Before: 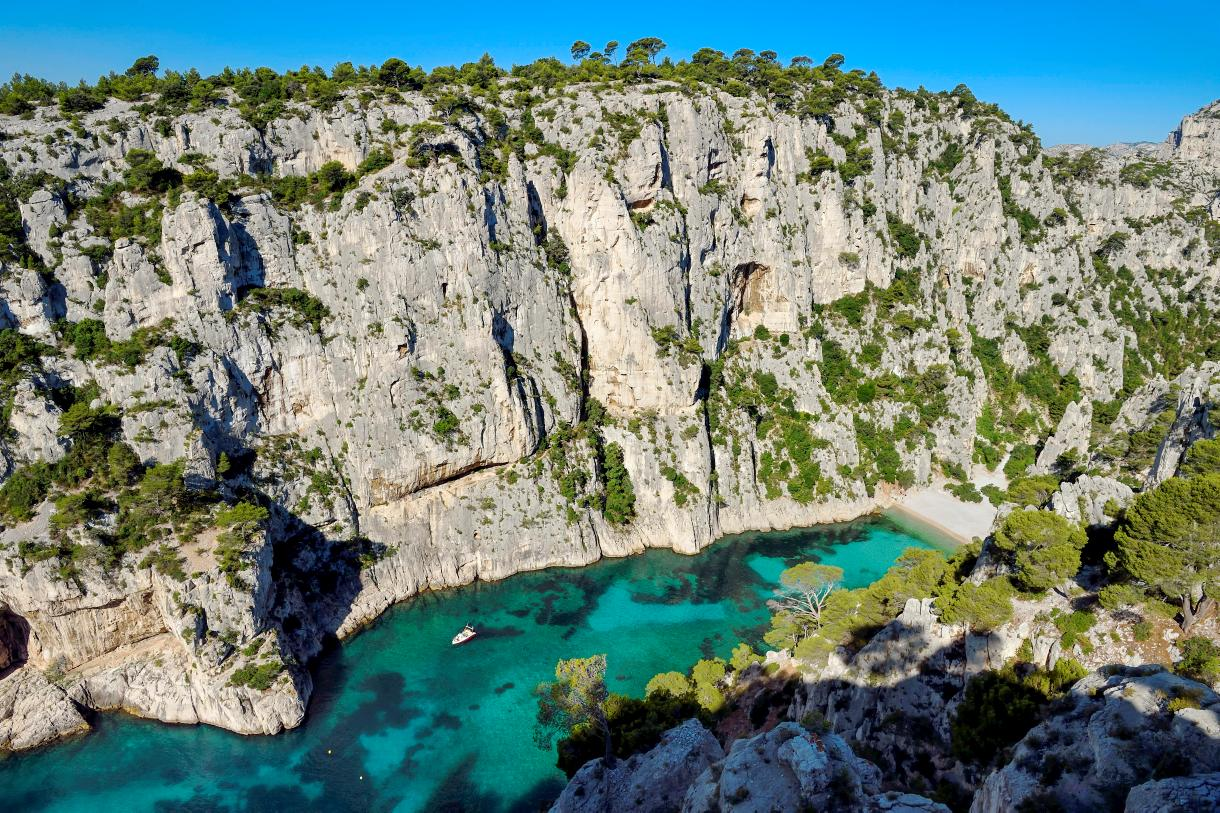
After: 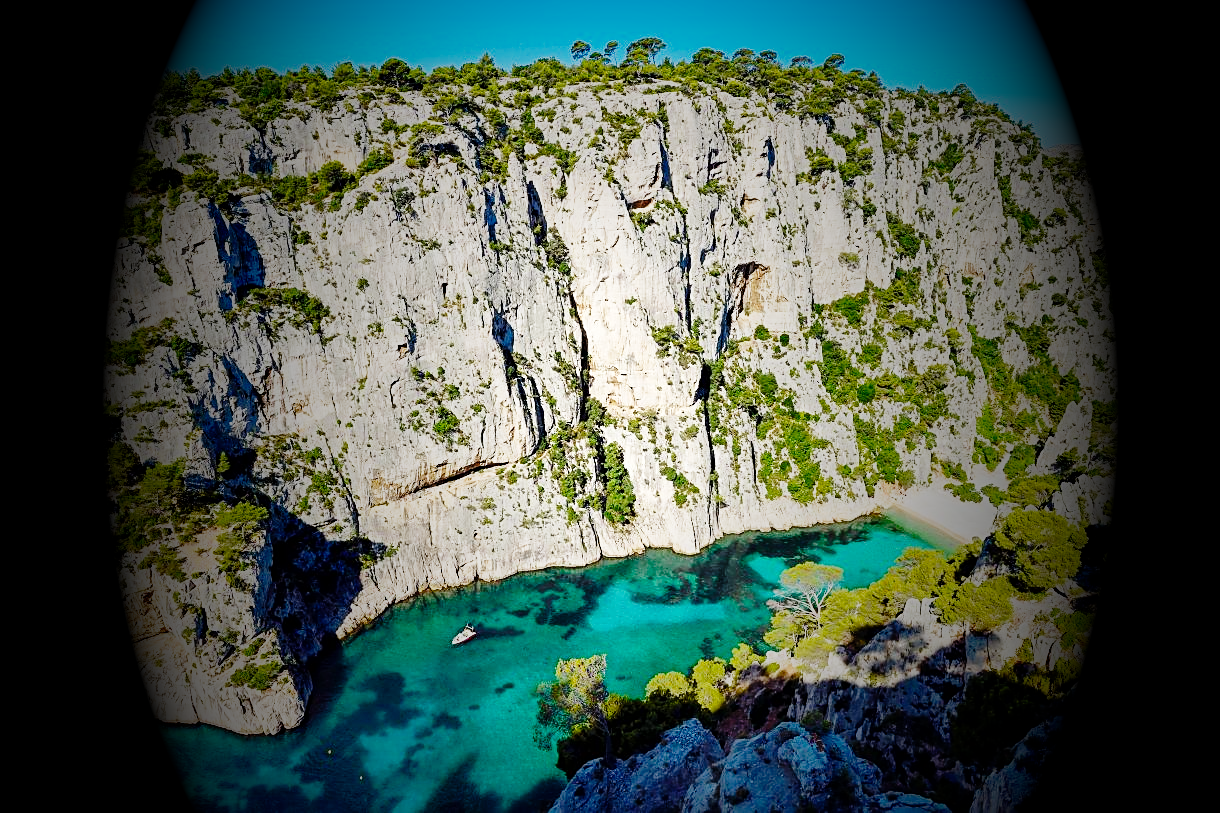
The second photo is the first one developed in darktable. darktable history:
vignetting: fall-off start 15.9%, fall-off radius 100%, brightness -1, saturation 0.5, width/height ratio 0.719
base curve: curves: ch0 [(0, 0) (0.028, 0.03) (0.121, 0.232) (0.46, 0.748) (0.859, 0.968) (1, 1)], preserve colors none
sharpen: on, module defaults
